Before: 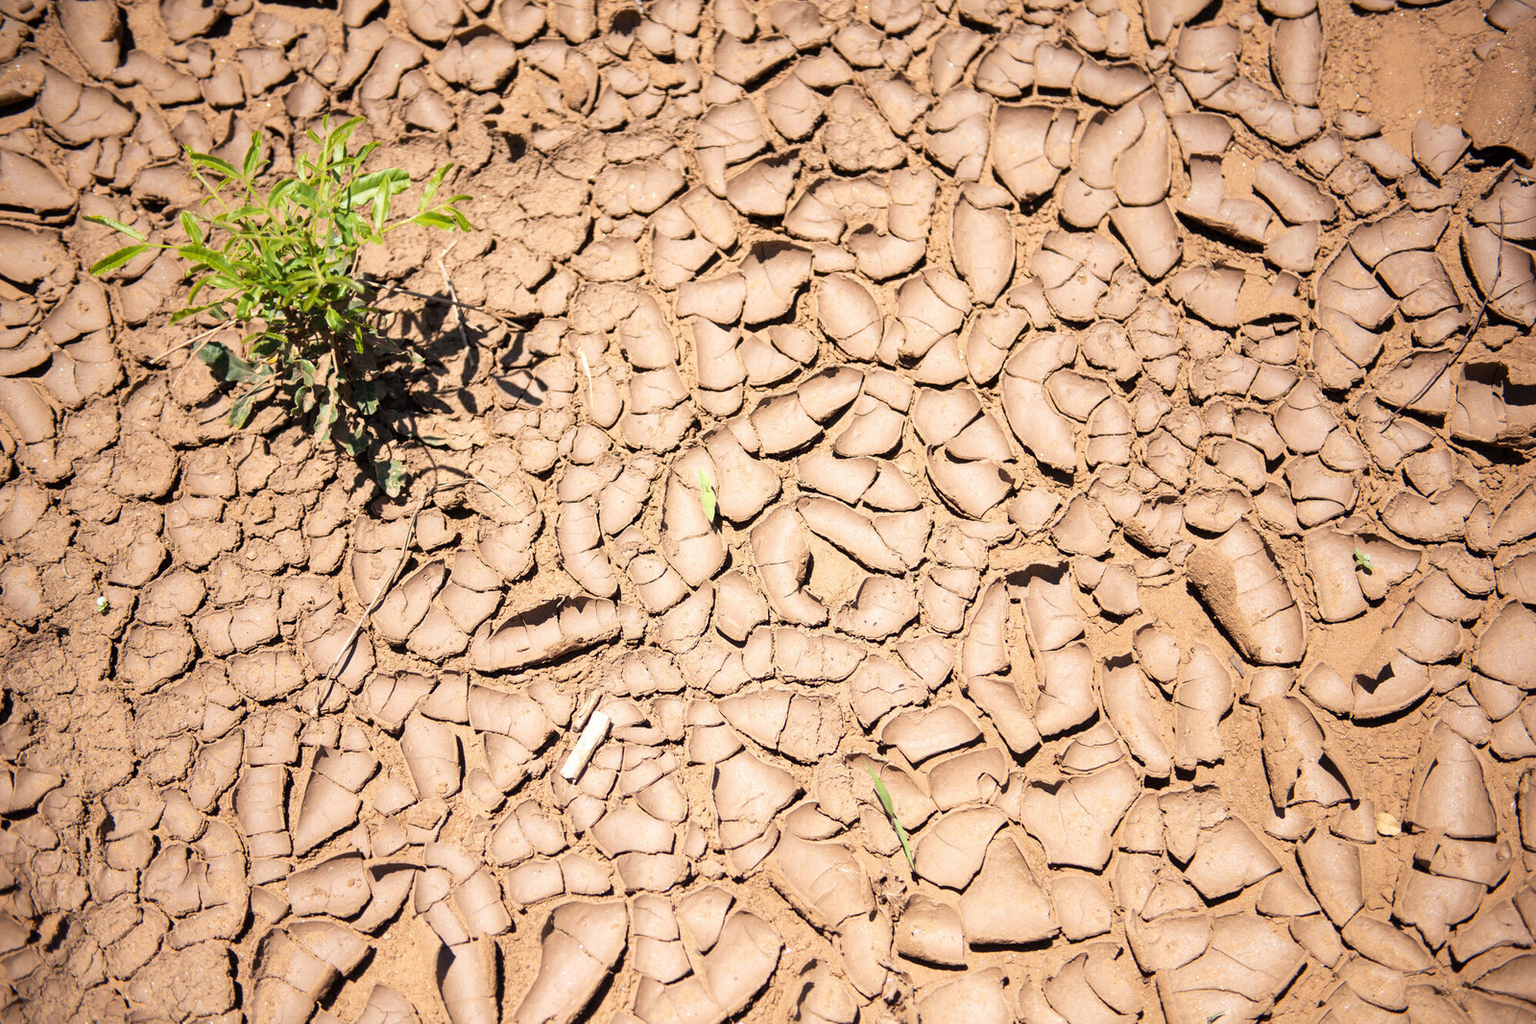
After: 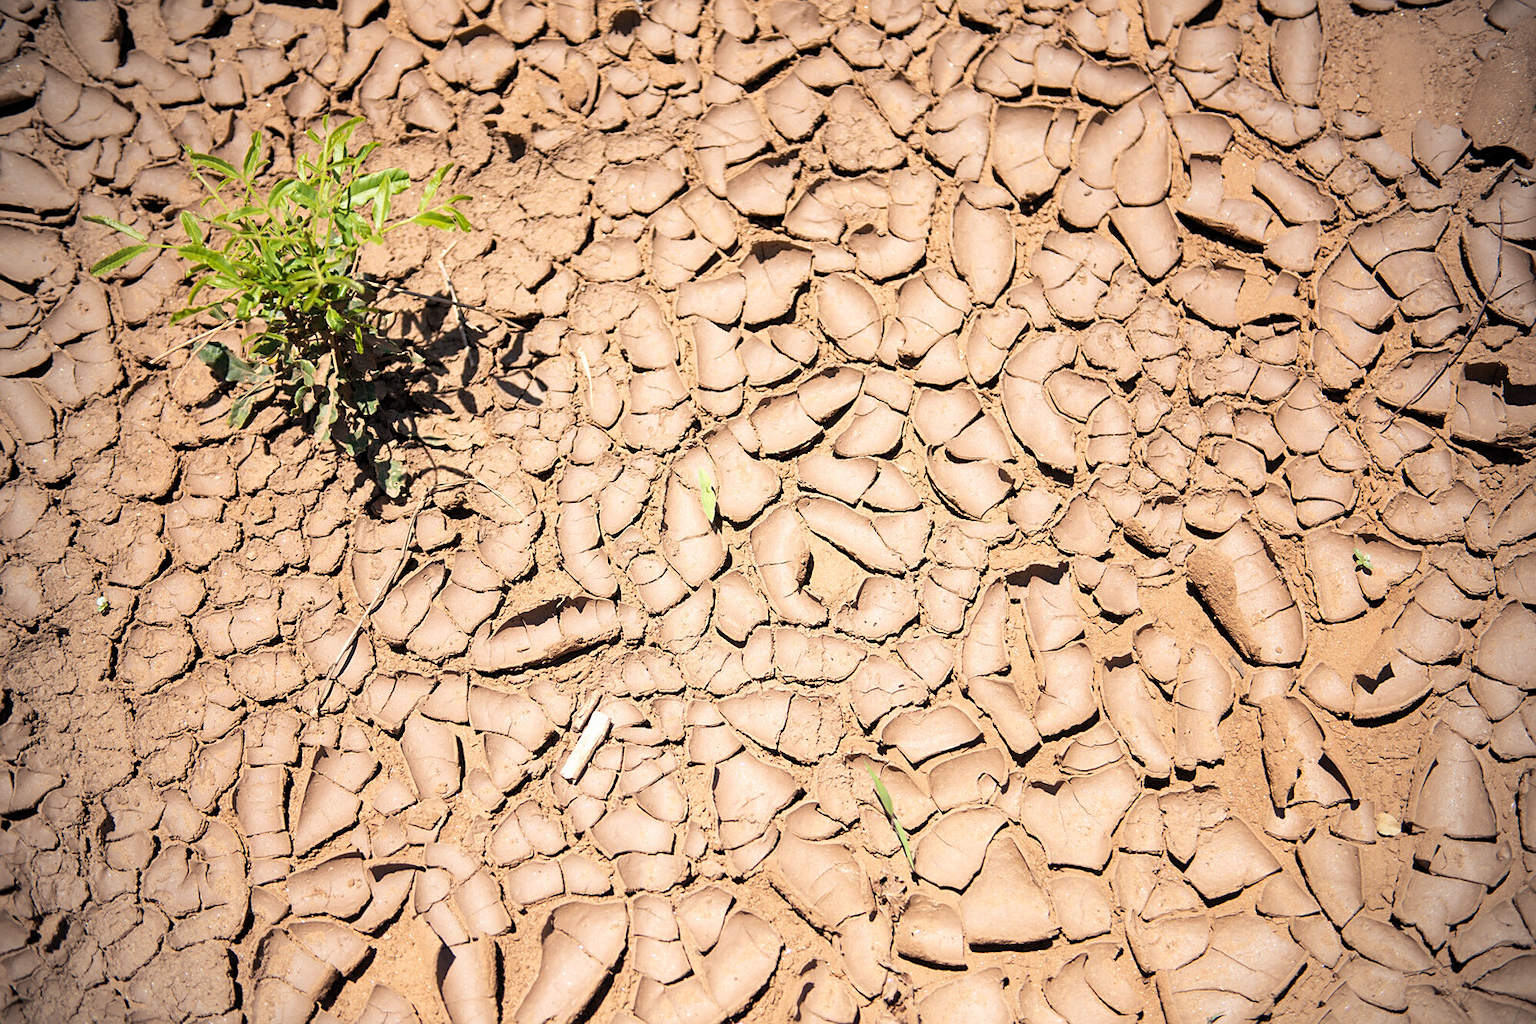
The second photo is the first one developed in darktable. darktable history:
levels: levels [0.018, 0.493, 1]
sharpen: radius 1.575, amount 0.355, threshold 1.521
vignetting: on, module defaults
